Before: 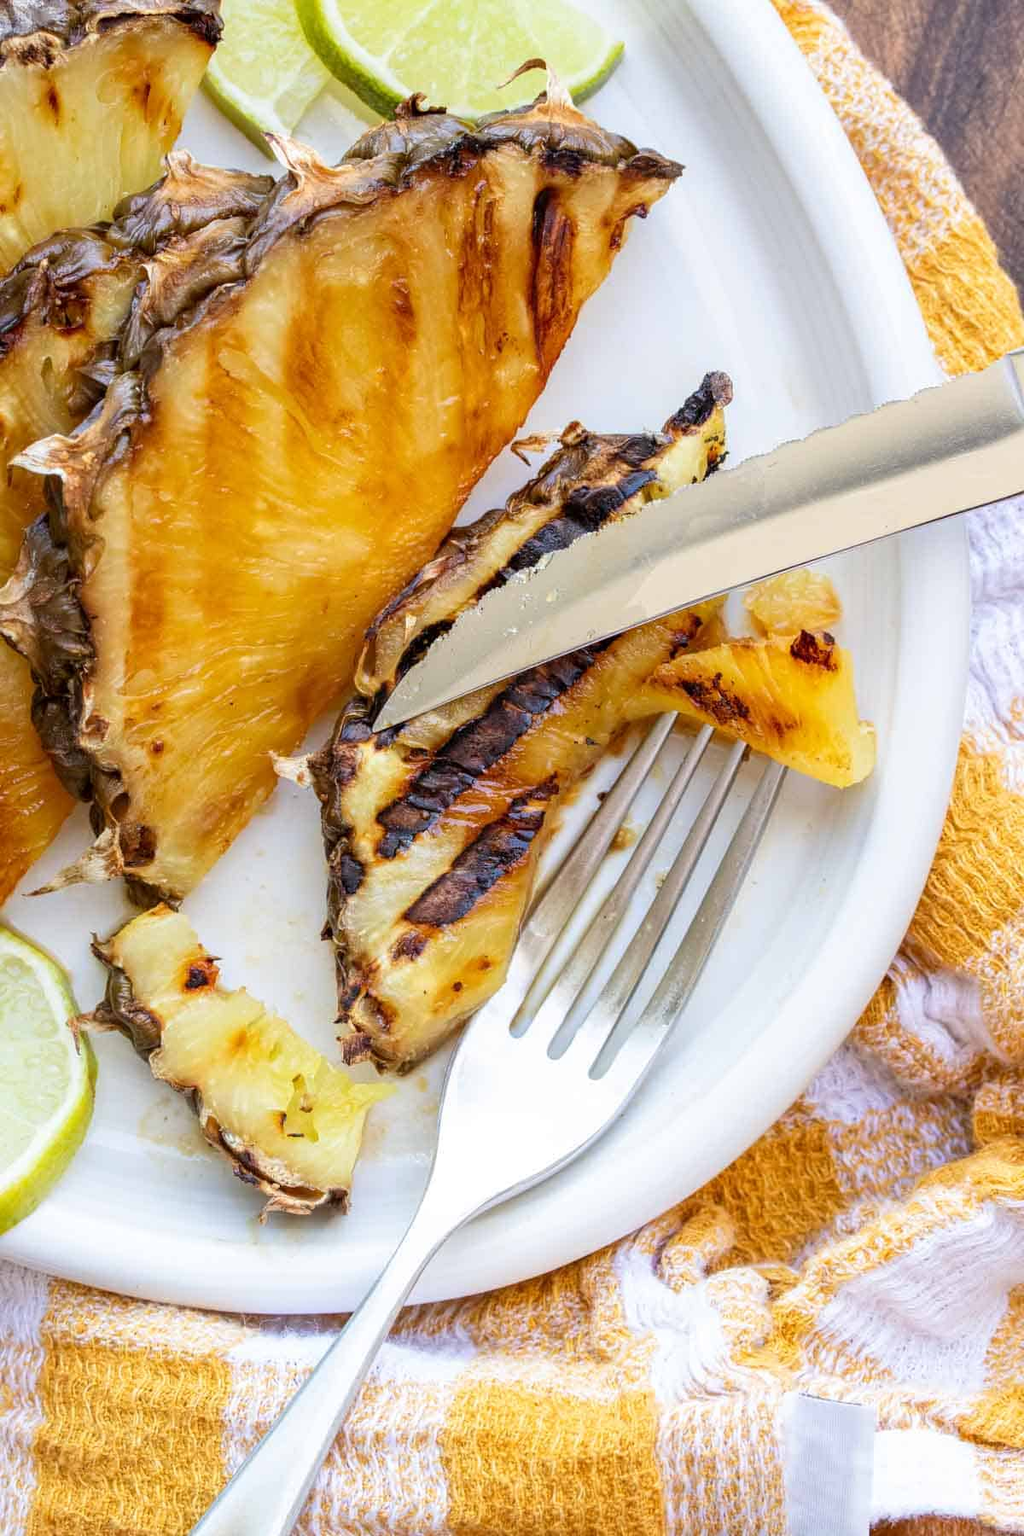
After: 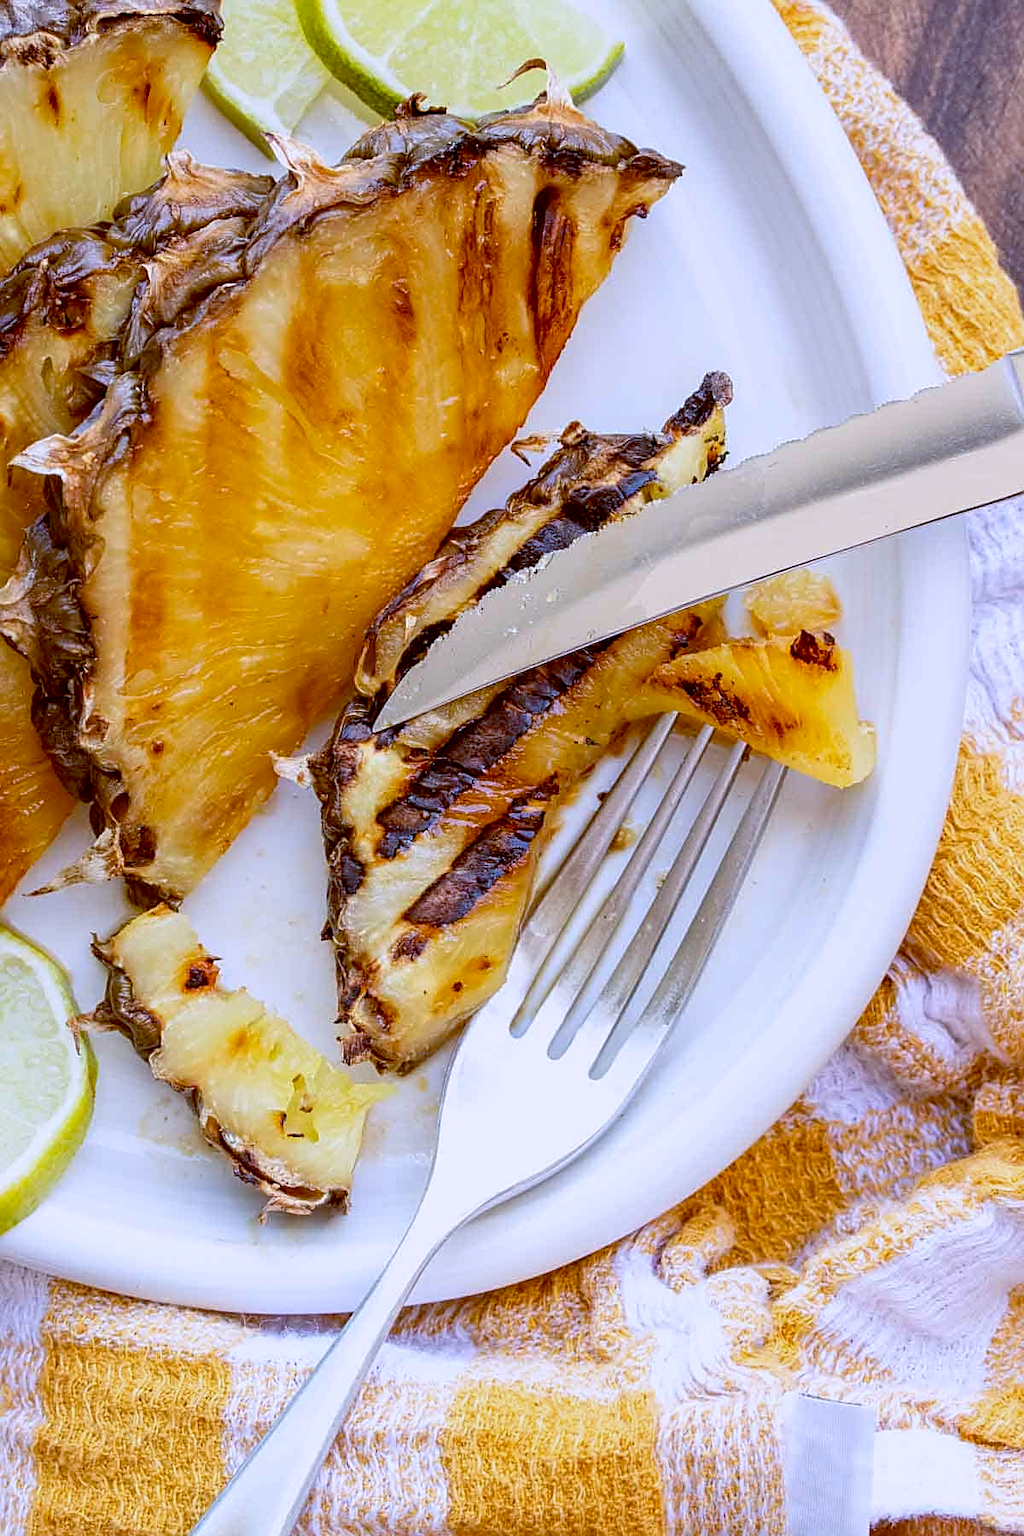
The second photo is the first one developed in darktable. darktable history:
exposure: black level correction 0.006, exposure -0.226 EV, compensate highlight preservation false
white balance: red 1.004, blue 1.096
color balance: lift [1, 1.015, 1.004, 0.985], gamma [1, 0.958, 0.971, 1.042], gain [1, 0.956, 0.977, 1.044]
sharpen: on, module defaults
